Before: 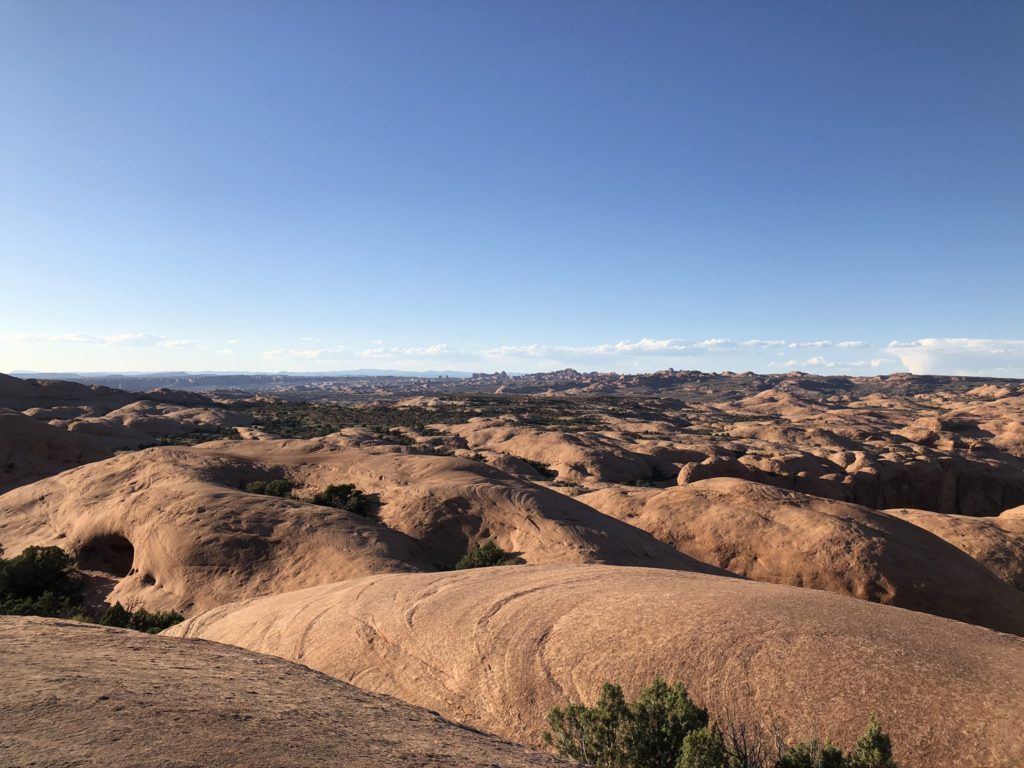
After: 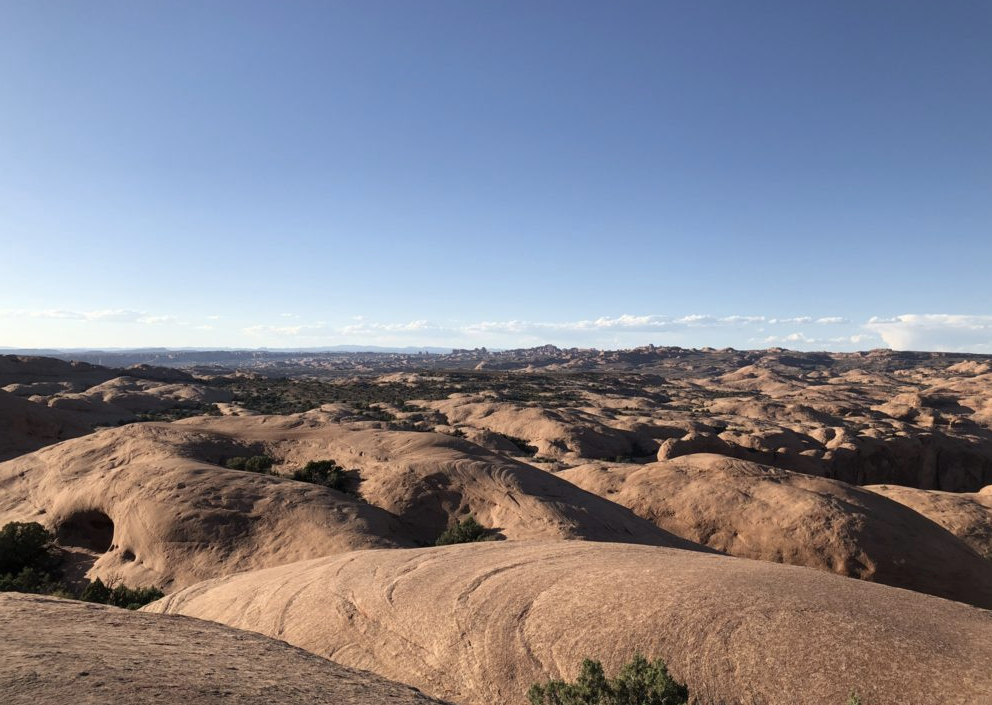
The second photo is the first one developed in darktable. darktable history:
color contrast: green-magenta contrast 0.84, blue-yellow contrast 0.86
crop: left 1.964%, top 3.251%, right 1.122%, bottom 4.933%
